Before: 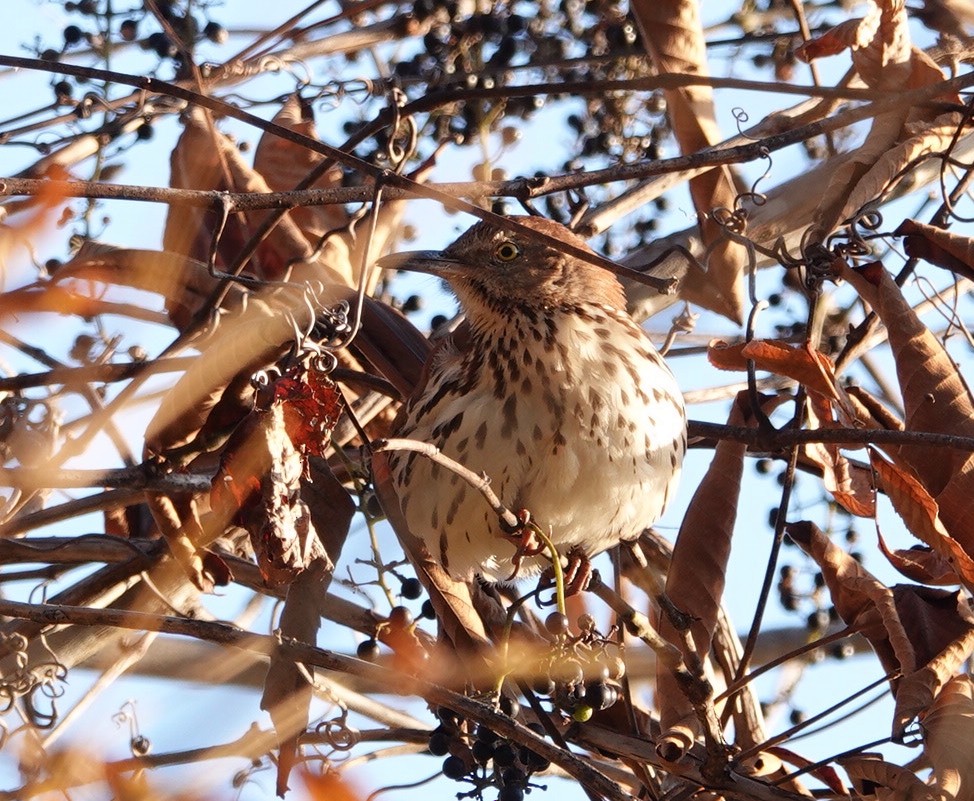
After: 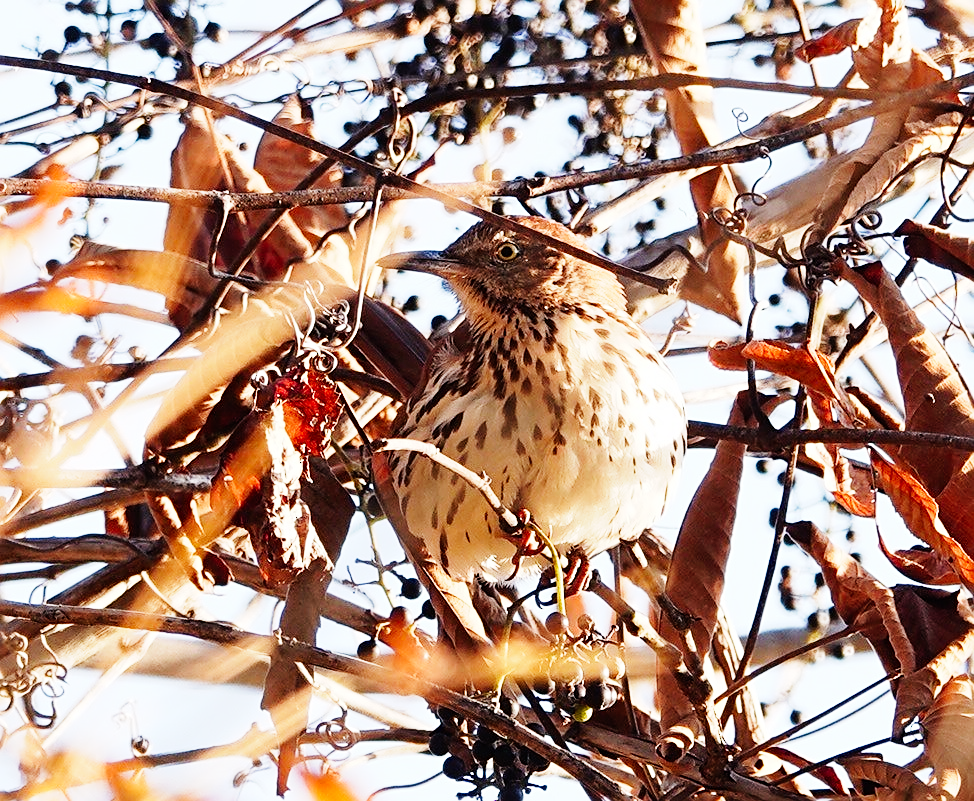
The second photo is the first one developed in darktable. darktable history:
sharpen: on, module defaults
base curve: curves: ch0 [(0, 0) (0, 0.001) (0.001, 0.001) (0.004, 0.002) (0.007, 0.004) (0.015, 0.013) (0.033, 0.045) (0.052, 0.096) (0.075, 0.17) (0.099, 0.241) (0.163, 0.42) (0.219, 0.55) (0.259, 0.616) (0.327, 0.722) (0.365, 0.765) (0.522, 0.873) (0.547, 0.881) (0.689, 0.919) (0.826, 0.952) (1, 1)], preserve colors none
